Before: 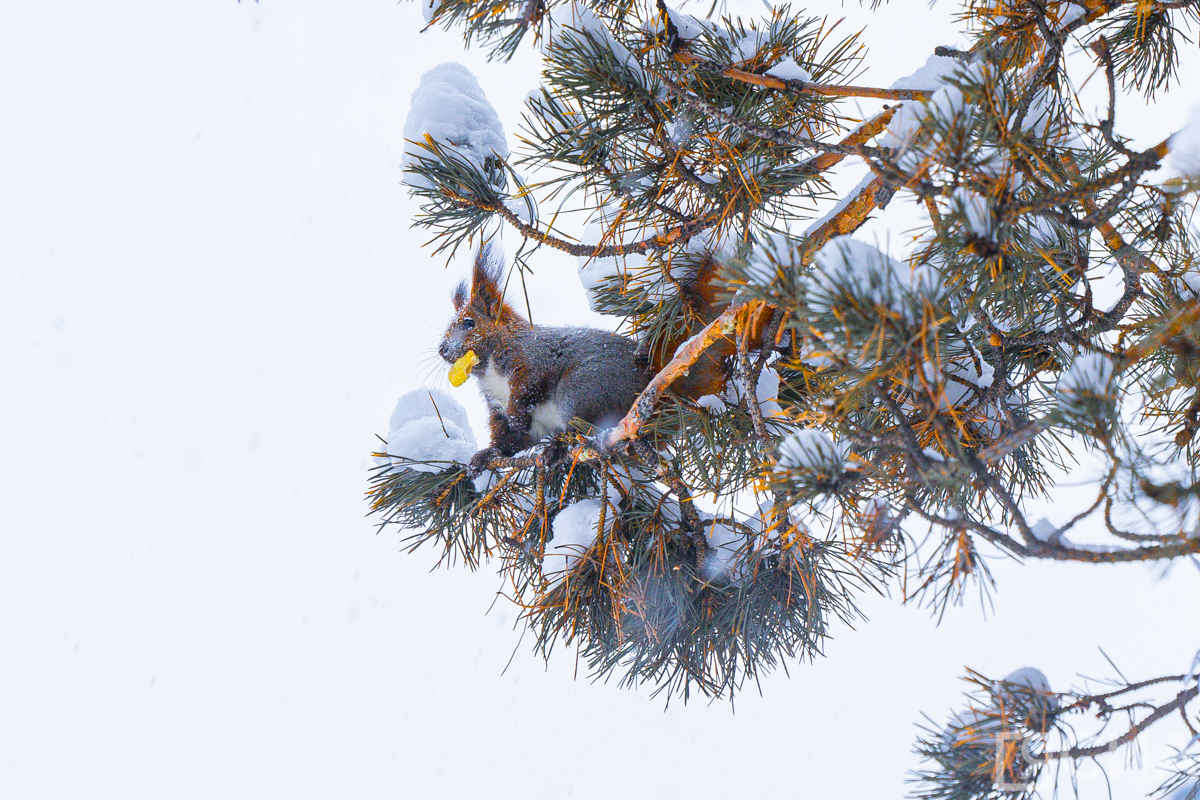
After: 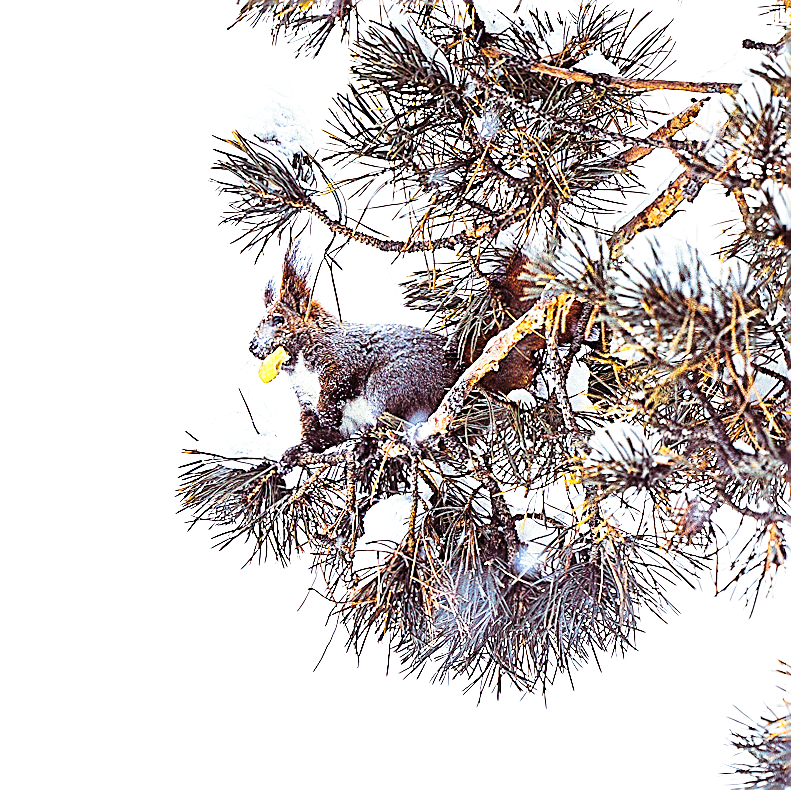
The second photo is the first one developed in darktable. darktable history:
rotate and perspective: rotation -0.45°, automatic cropping original format, crop left 0.008, crop right 0.992, crop top 0.012, crop bottom 0.988
crop and rotate: left 15.446%, right 17.836%
tone equalizer: -8 EV -0.75 EV, -7 EV -0.7 EV, -6 EV -0.6 EV, -5 EV -0.4 EV, -3 EV 0.4 EV, -2 EV 0.6 EV, -1 EV 0.7 EV, +0 EV 0.75 EV, edges refinement/feathering 500, mask exposure compensation -1.57 EV, preserve details no
sharpen: amount 1.861
split-toning: on, module defaults
base curve: curves: ch0 [(0, 0) (0.028, 0.03) (0.121, 0.232) (0.46, 0.748) (0.859, 0.968) (1, 1)], preserve colors none
exposure: black level correction -0.001, exposure 0.08 EV, compensate highlight preservation false
